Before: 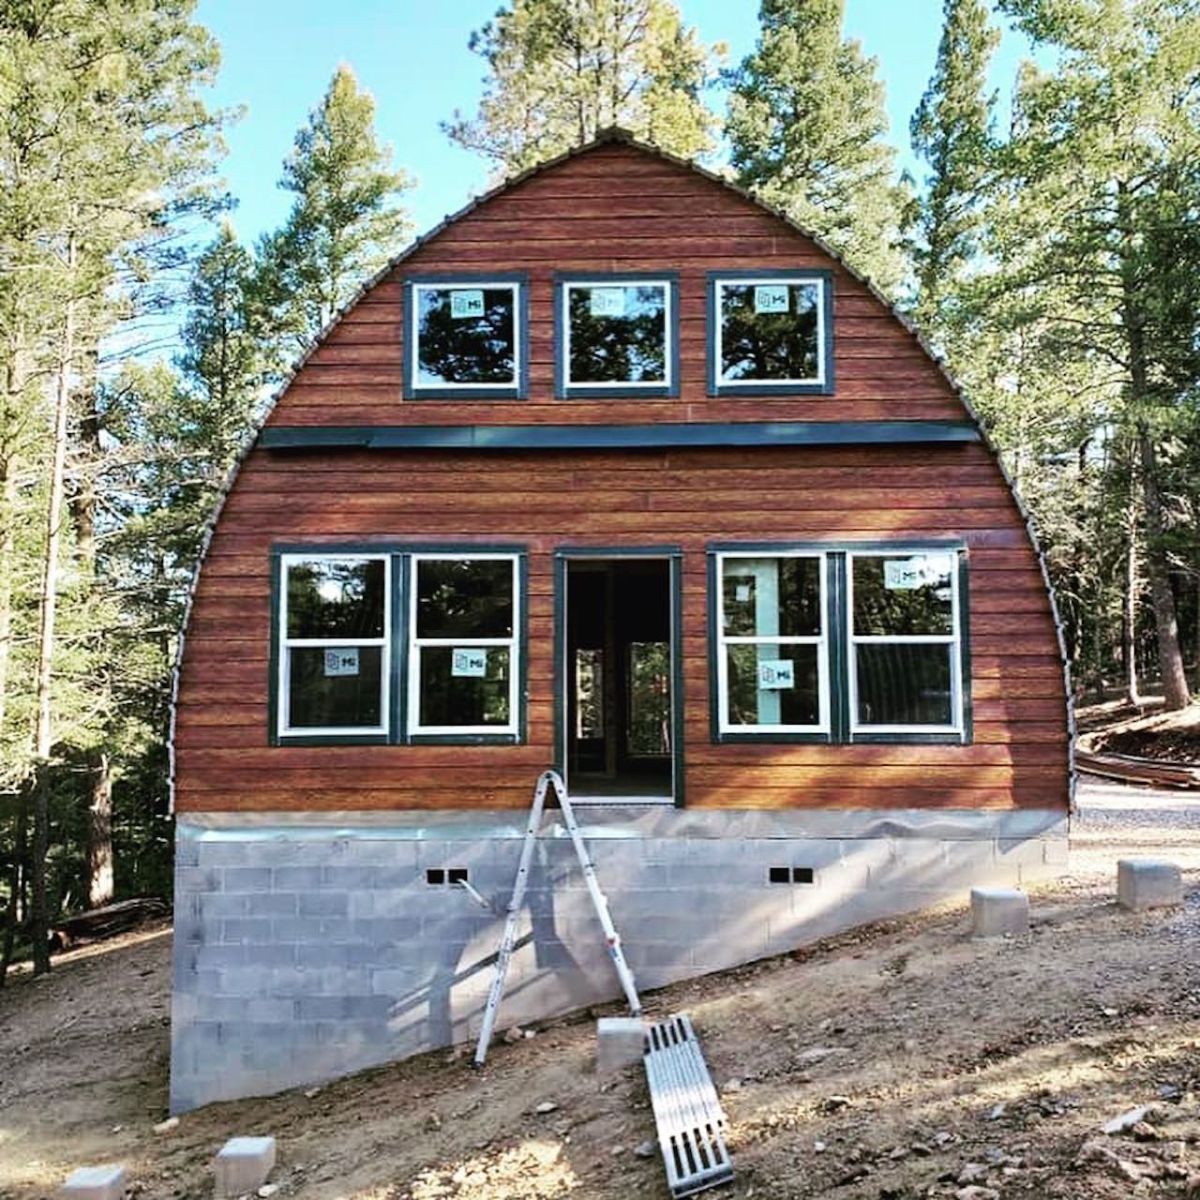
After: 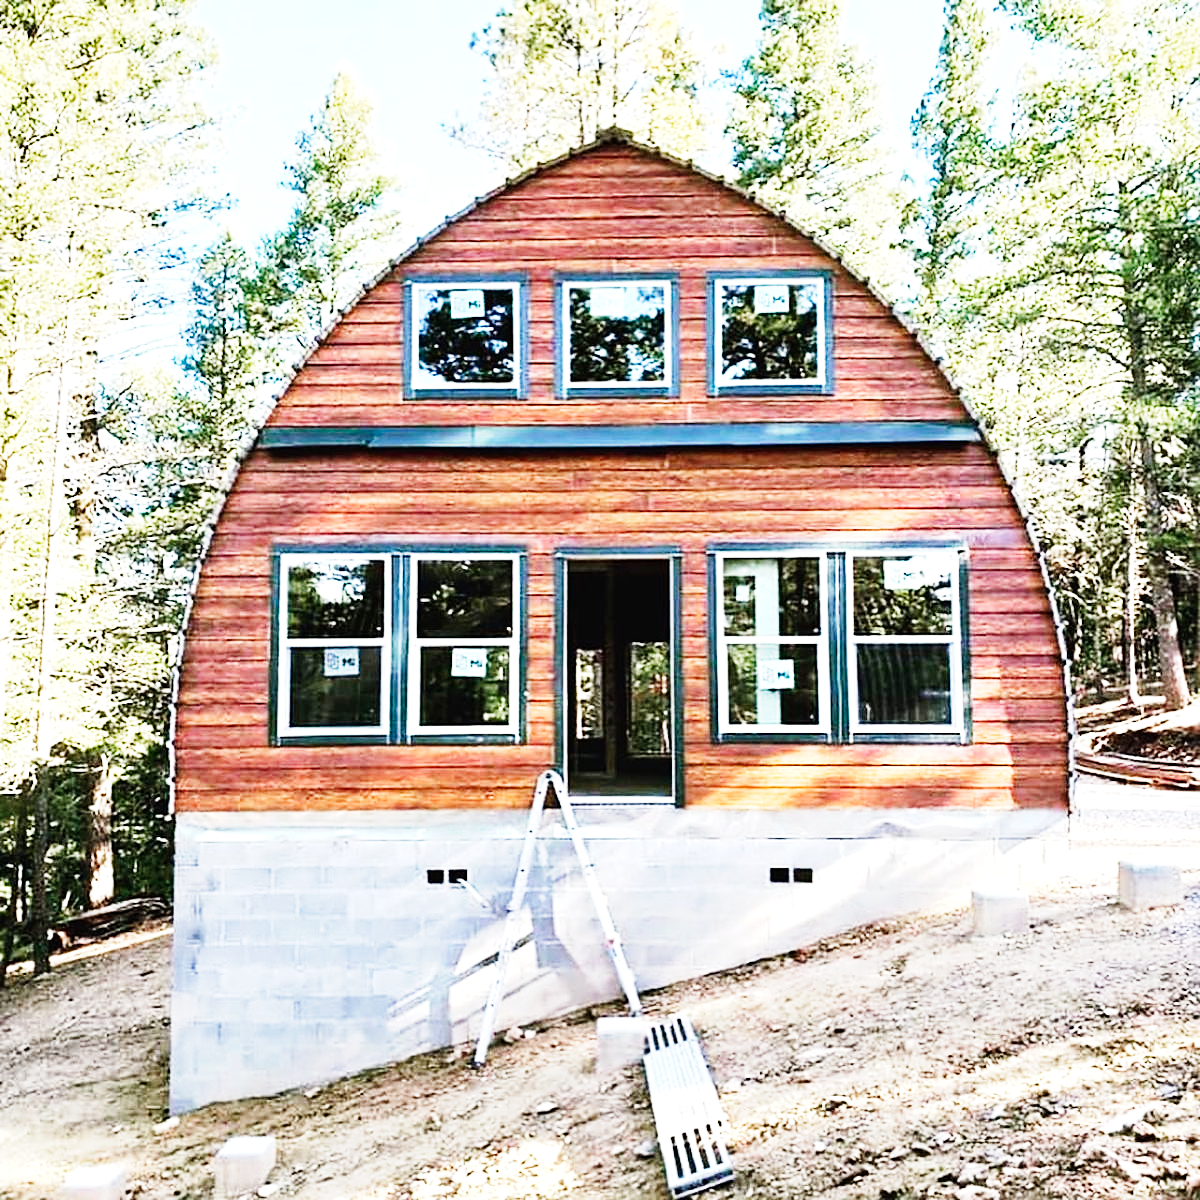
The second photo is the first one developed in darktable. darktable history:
base curve: curves: ch0 [(0, 0) (0, 0.001) (0.001, 0.001) (0.004, 0.002) (0.007, 0.004) (0.015, 0.013) (0.033, 0.045) (0.052, 0.096) (0.075, 0.17) (0.099, 0.241) (0.163, 0.42) (0.219, 0.55) (0.259, 0.616) (0.327, 0.722) (0.365, 0.765) (0.522, 0.873) (0.547, 0.881) (0.689, 0.919) (0.826, 0.952) (1, 1)], preserve colors none
sharpen: radius 1.868, amount 0.397, threshold 1.563
exposure: black level correction 0, exposure 0.695 EV, compensate highlight preservation false
